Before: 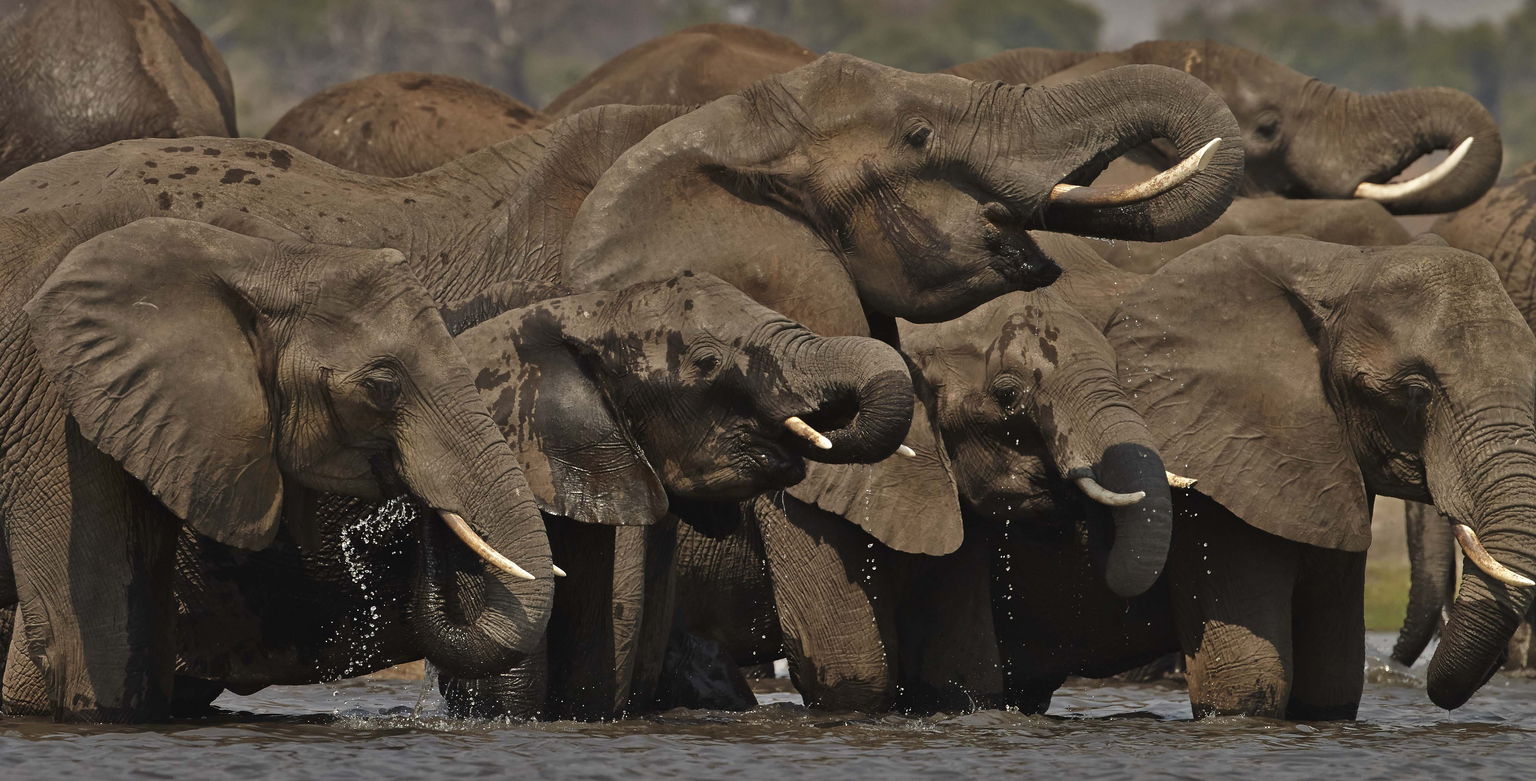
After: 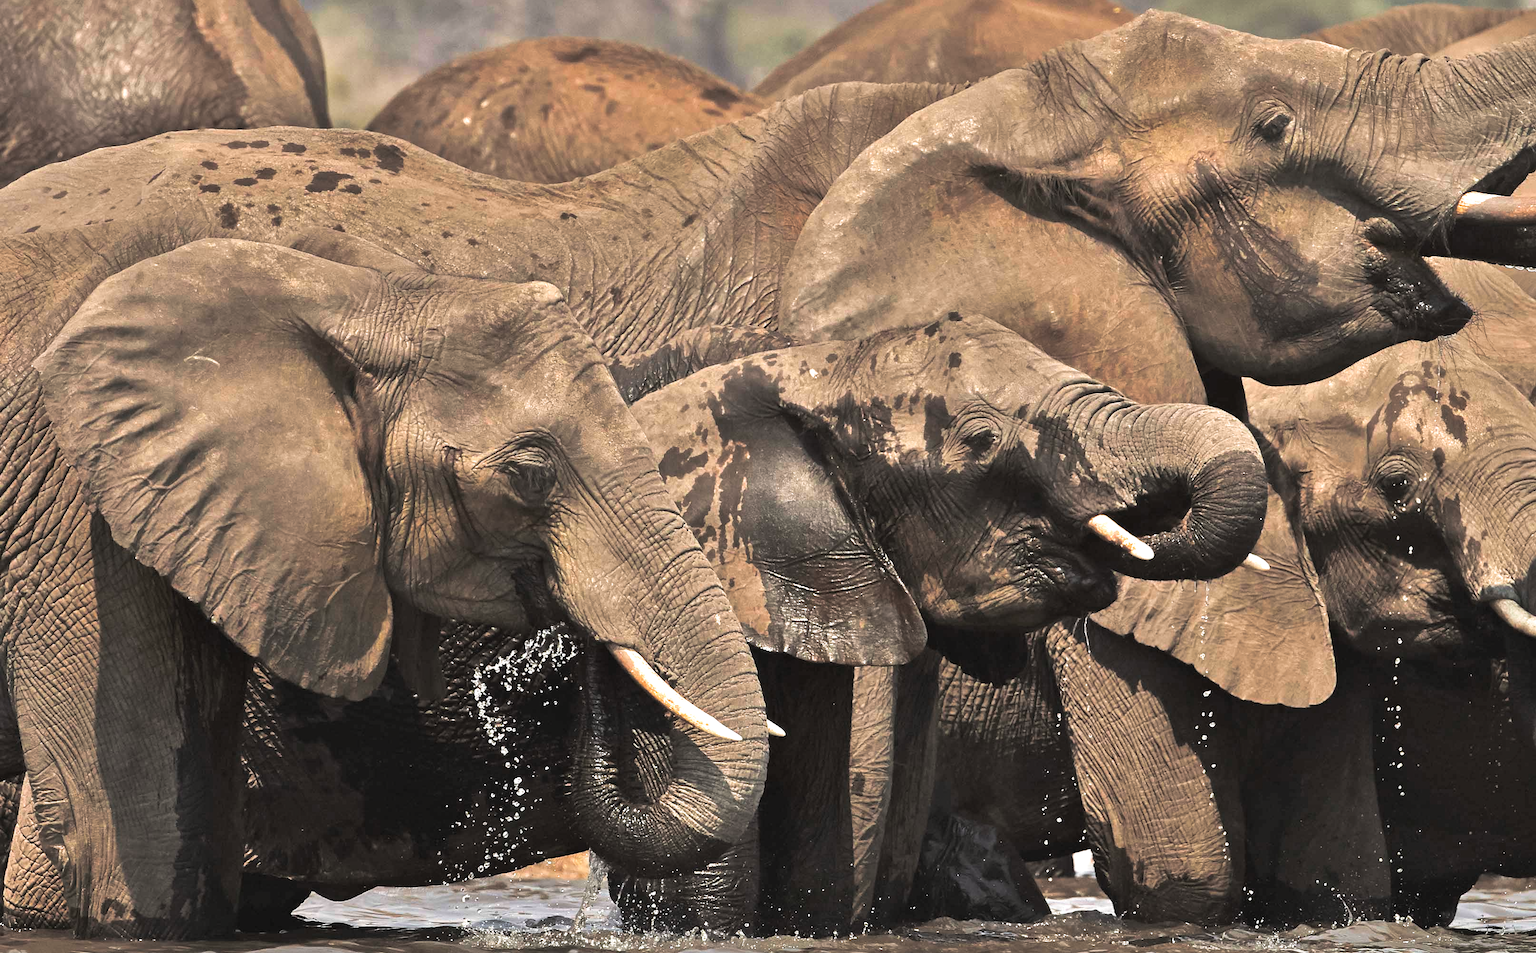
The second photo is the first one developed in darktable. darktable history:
exposure: black level correction 0, exposure 1.45 EV, compensate exposure bias true, compensate highlight preservation false
split-toning: shadows › hue 36°, shadows › saturation 0.05, highlights › hue 10.8°, highlights › saturation 0.15, compress 40%
crop: top 5.803%, right 27.864%, bottom 5.804%
shadows and highlights: shadows 22.7, highlights -48.71, soften with gaussian
